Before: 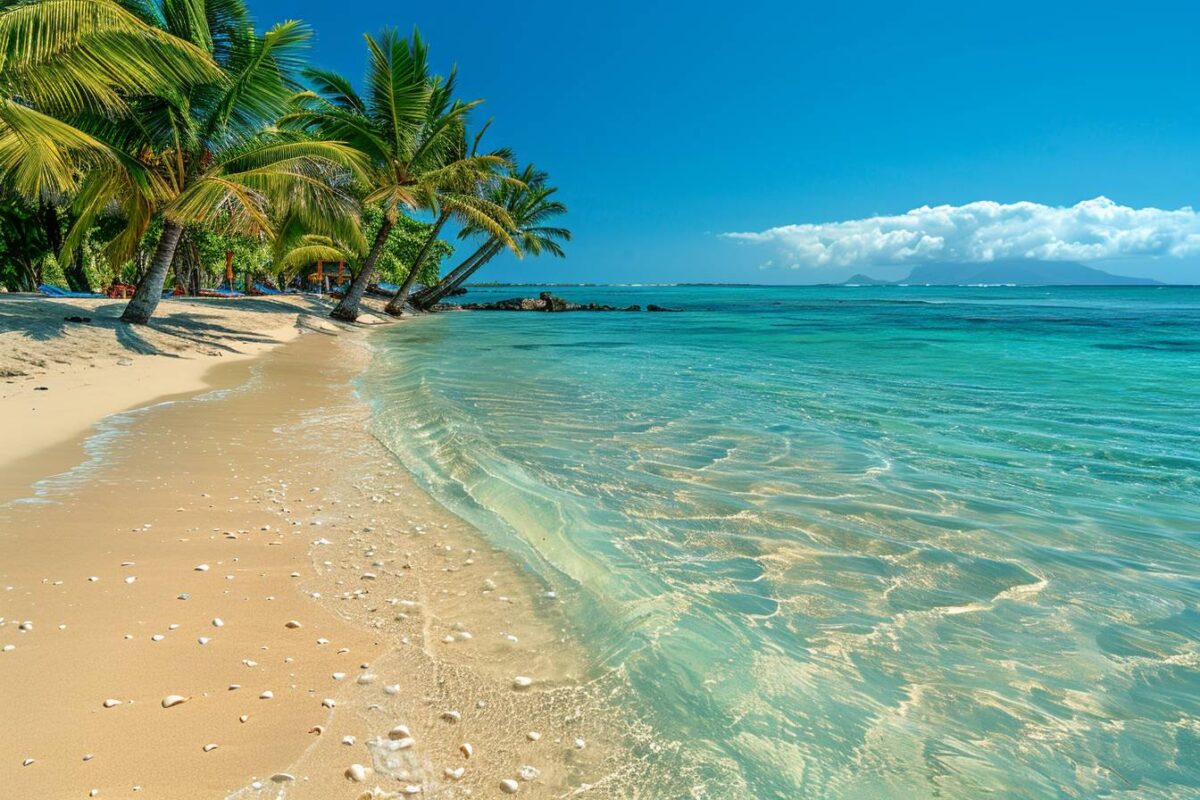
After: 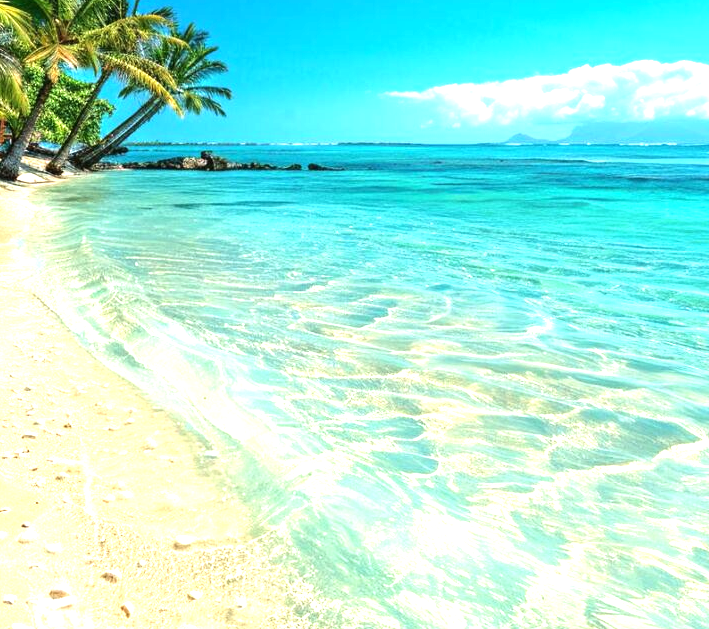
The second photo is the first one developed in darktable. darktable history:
crop and rotate: left 28.256%, top 17.734%, right 12.656%, bottom 3.573%
exposure: black level correction 0, exposure 1 EV, compensate exposure bias true, compensate highlight preservation false
tone equalizer: -8 EV -0.417 EV, -7 EV -0.389 EV, -6 EV -0.333 EV, -5 EV -0.222 EV, -3 EV 0.222 EV, -2 EV 0.333 EV, -1 EV 0.389 EV, +0 EV 0.417 EV, edges refinement/feathering 500, mask exposure compensation -1.57 EV, preserve details no
